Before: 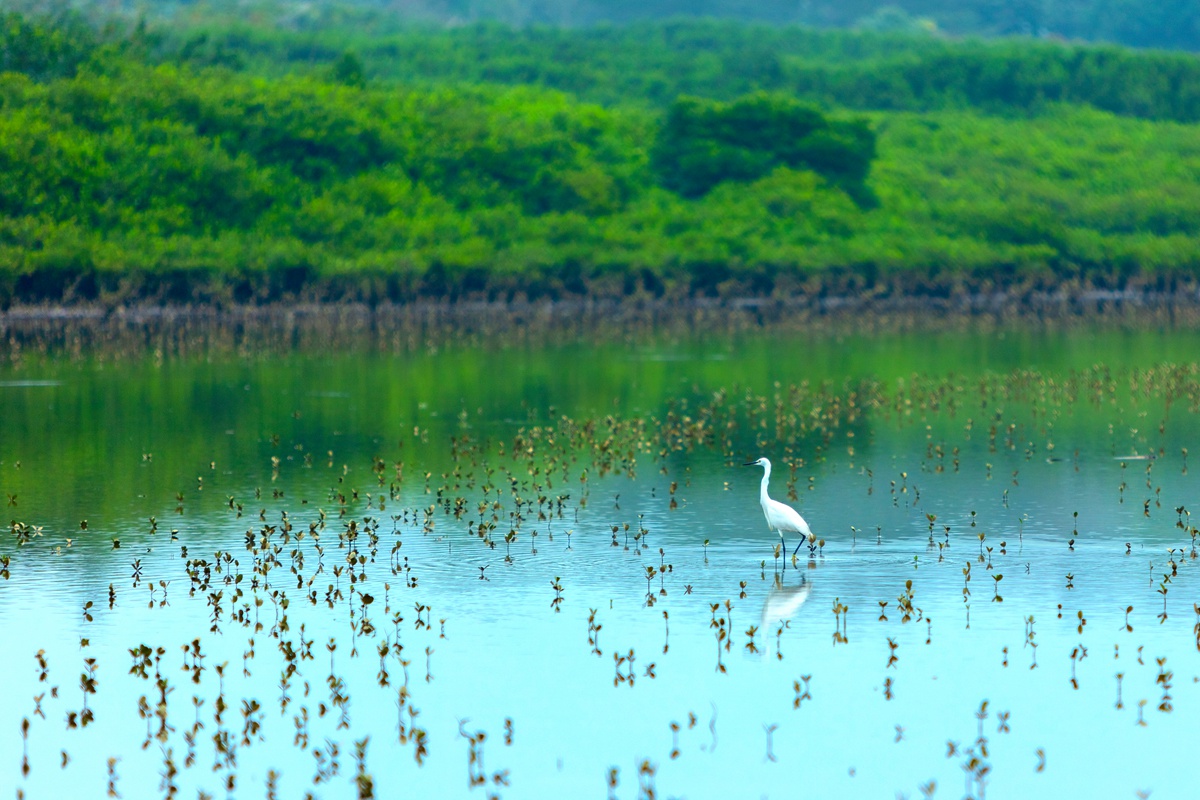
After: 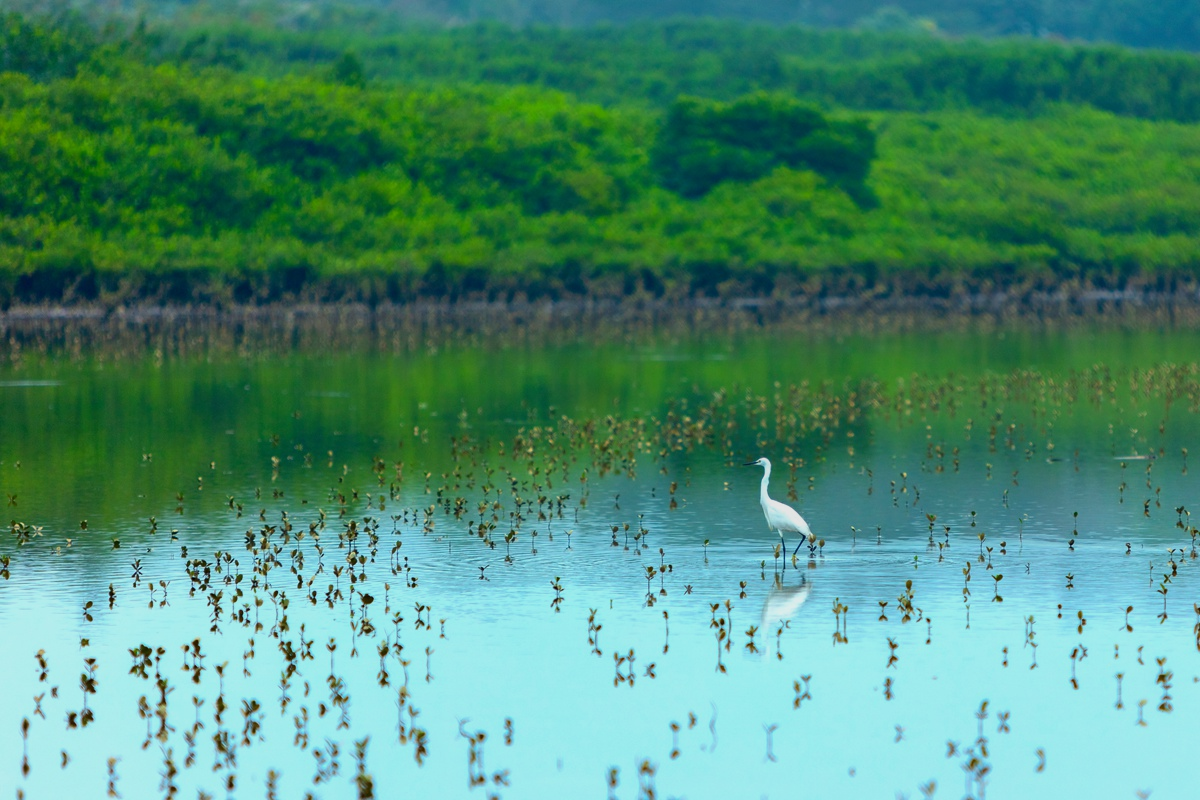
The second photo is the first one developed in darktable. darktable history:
tone equalizer: -8 EV 0.22 EV, -7 EV 0.379 EV, -6 EV 0.44 EV, -5 EV 0.24 EV, -3 EV -0.271 EV, -2 EV -0.427 EV, -1 EV -0.417 EV, +0 EV -0.22 EV, mask exposure compensation -0.498 EV
